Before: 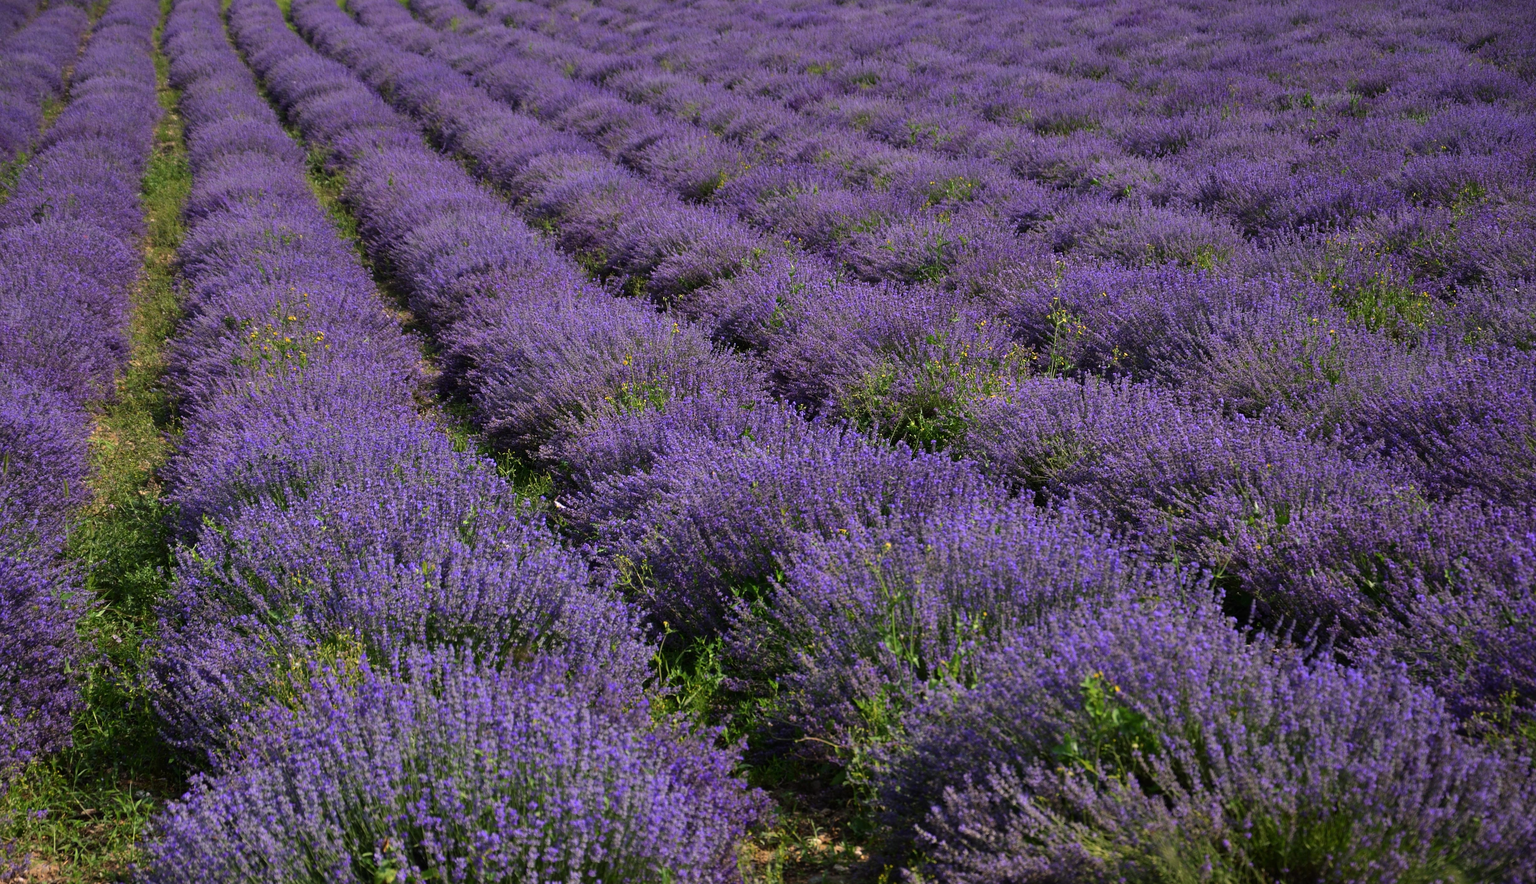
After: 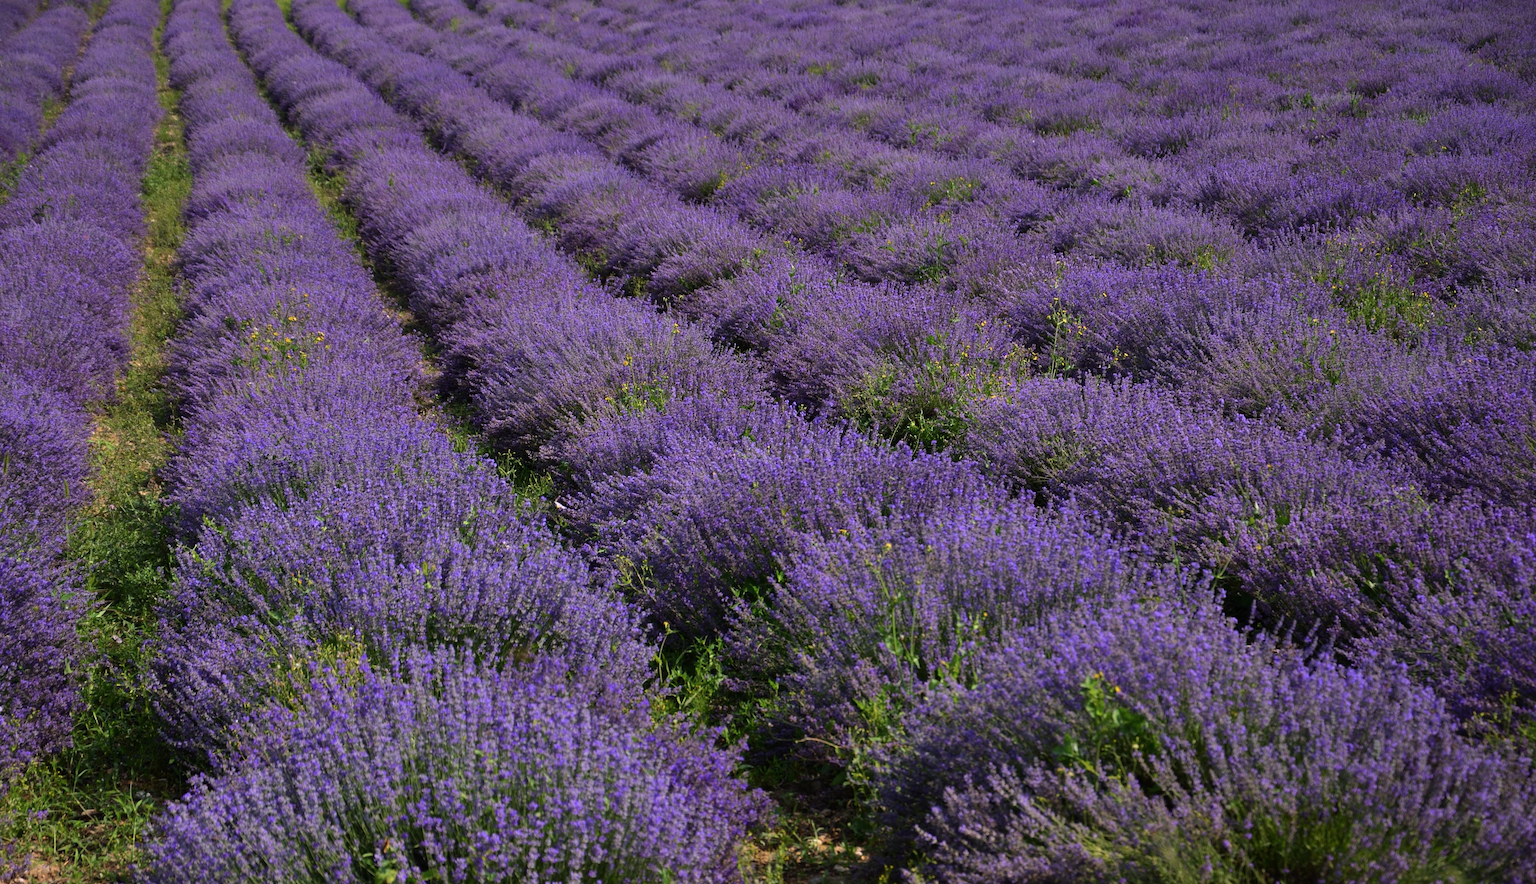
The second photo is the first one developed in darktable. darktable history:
exposure: exposure 0 EV, compensate highlight preservation false
tone equalizer: on, module defaults
